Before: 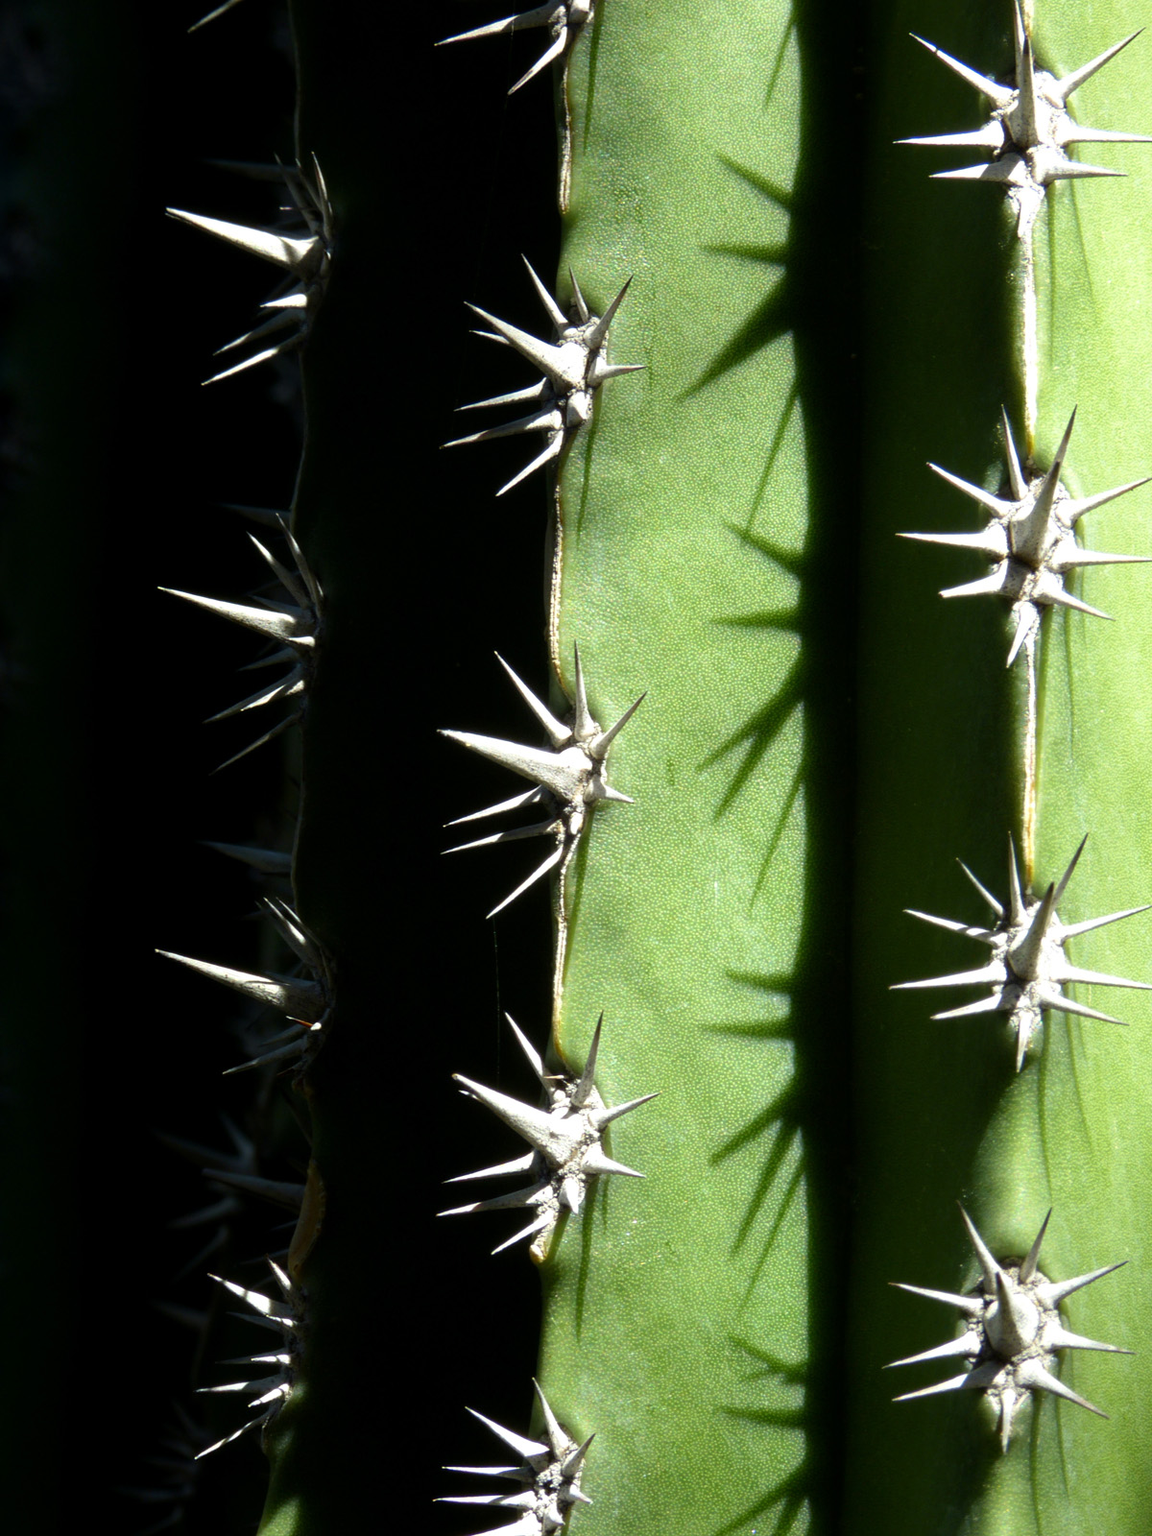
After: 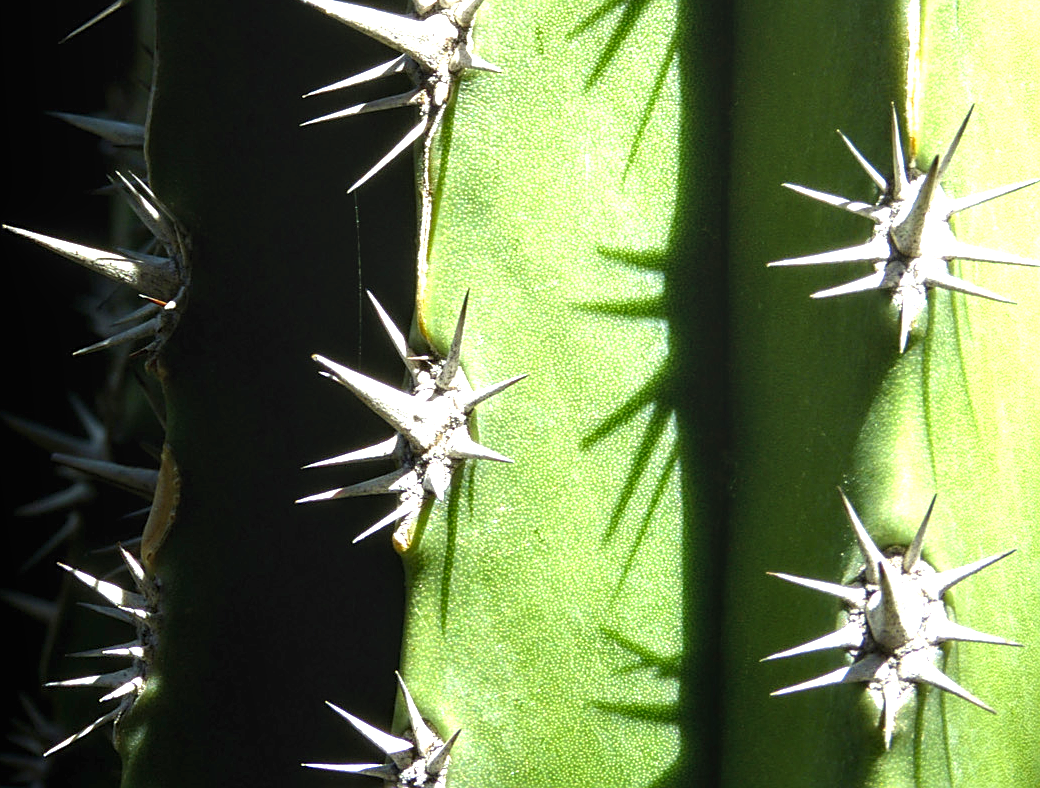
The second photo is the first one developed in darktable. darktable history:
crop and rotate: left 13.287%, top 47.789%, bottom 2.904%
tone equalizer: edges refinement/feathering 500, mask exposure compensation -1.57 EV, preserve details no
local contrast: on, module defaults
exposure: black level correction 0, exposure 1.2 EV, compensate highlight preservation false
sharpen: on, module defaults
